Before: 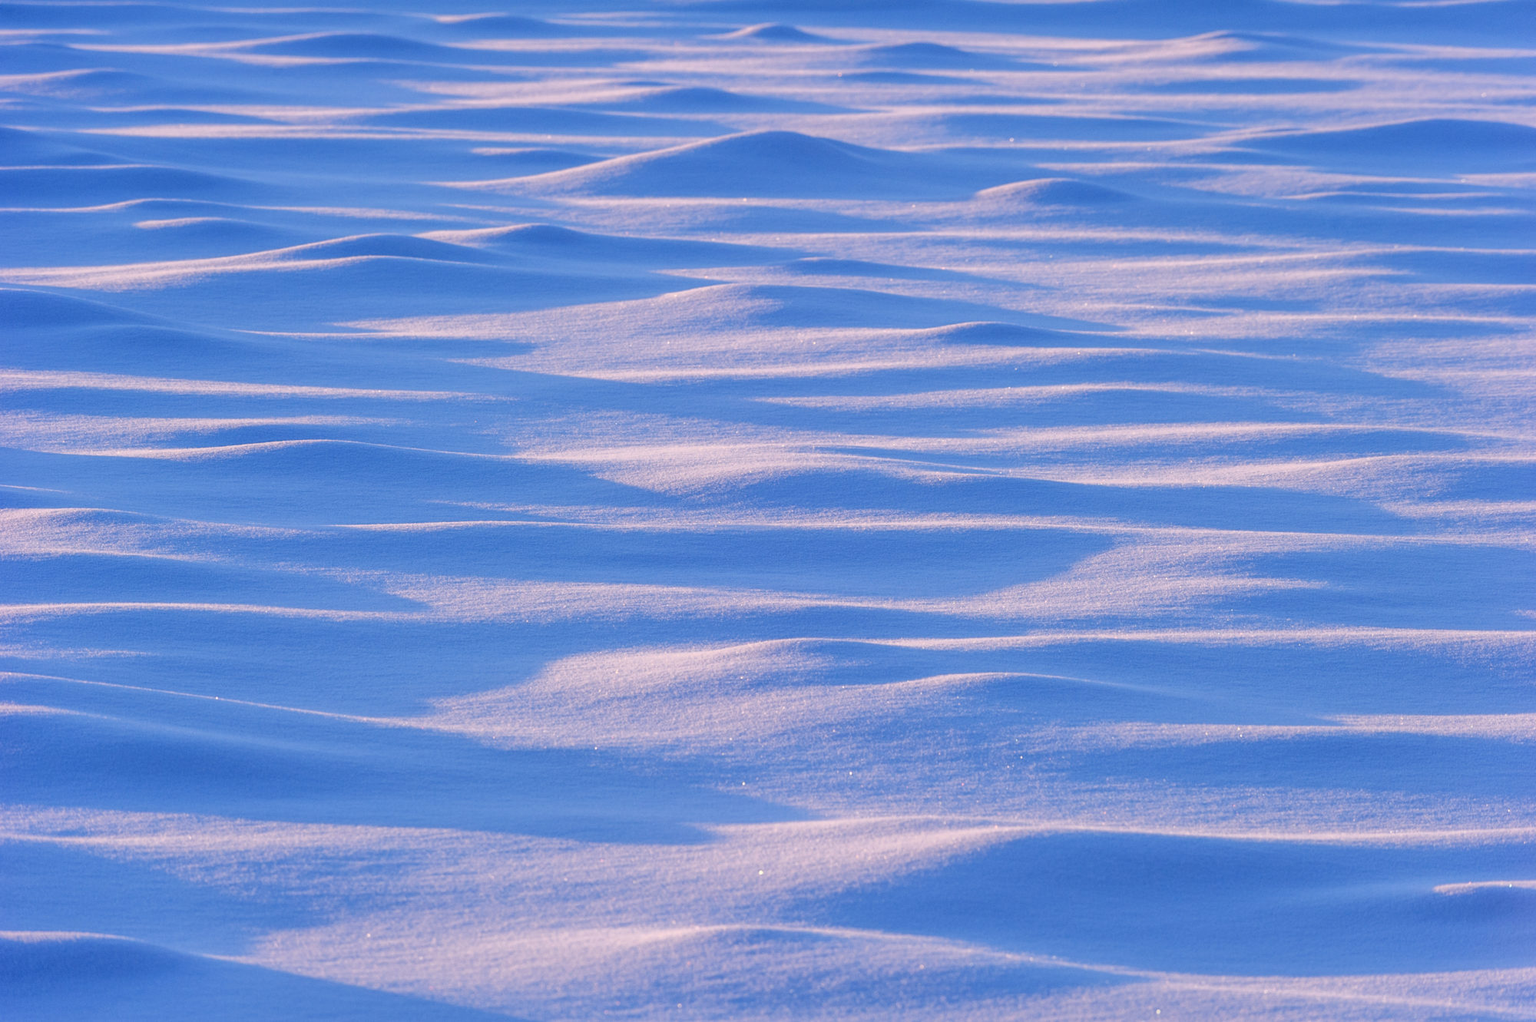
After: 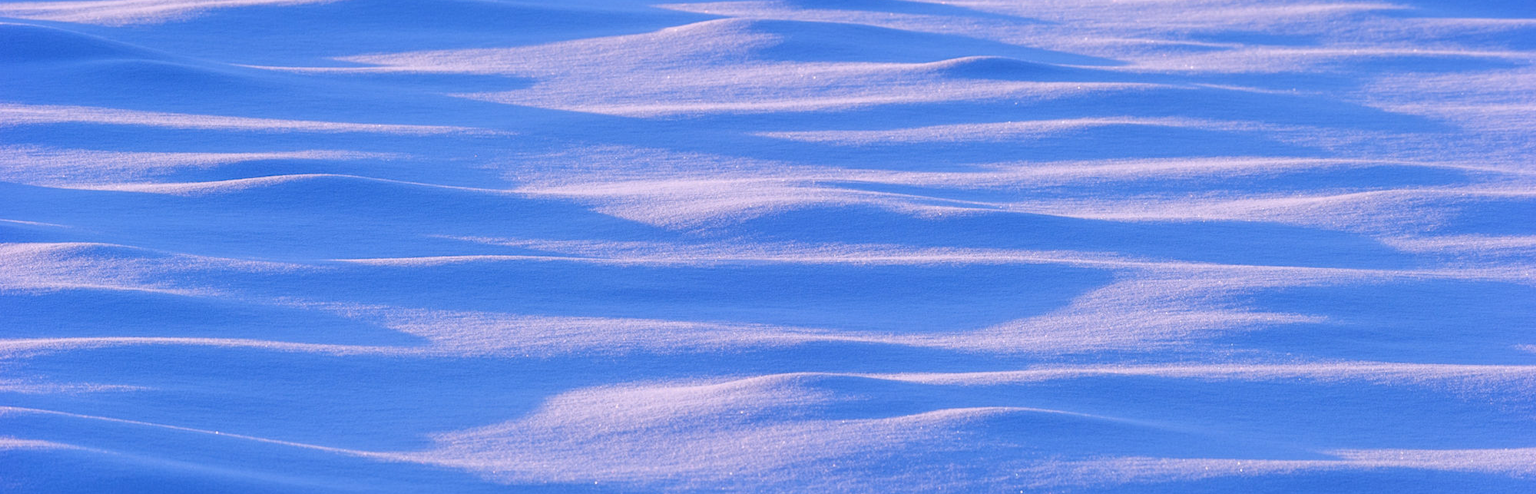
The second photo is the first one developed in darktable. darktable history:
color calibration: illuminant as shot in camera, x 0.358, y 0.373, temperature 4628.91 K
white balance: red 0.98, blue 1.034
crop and rotate: top 26.056%, bottom 25.543%
